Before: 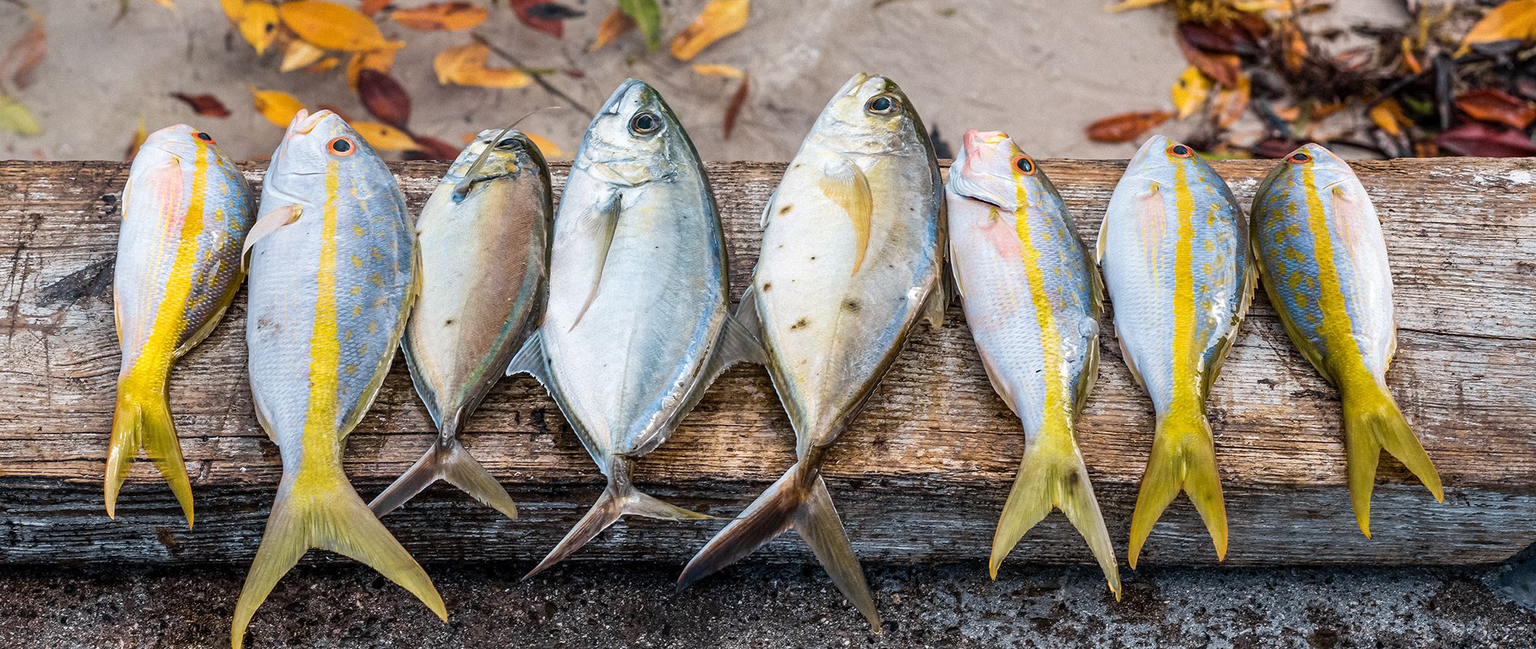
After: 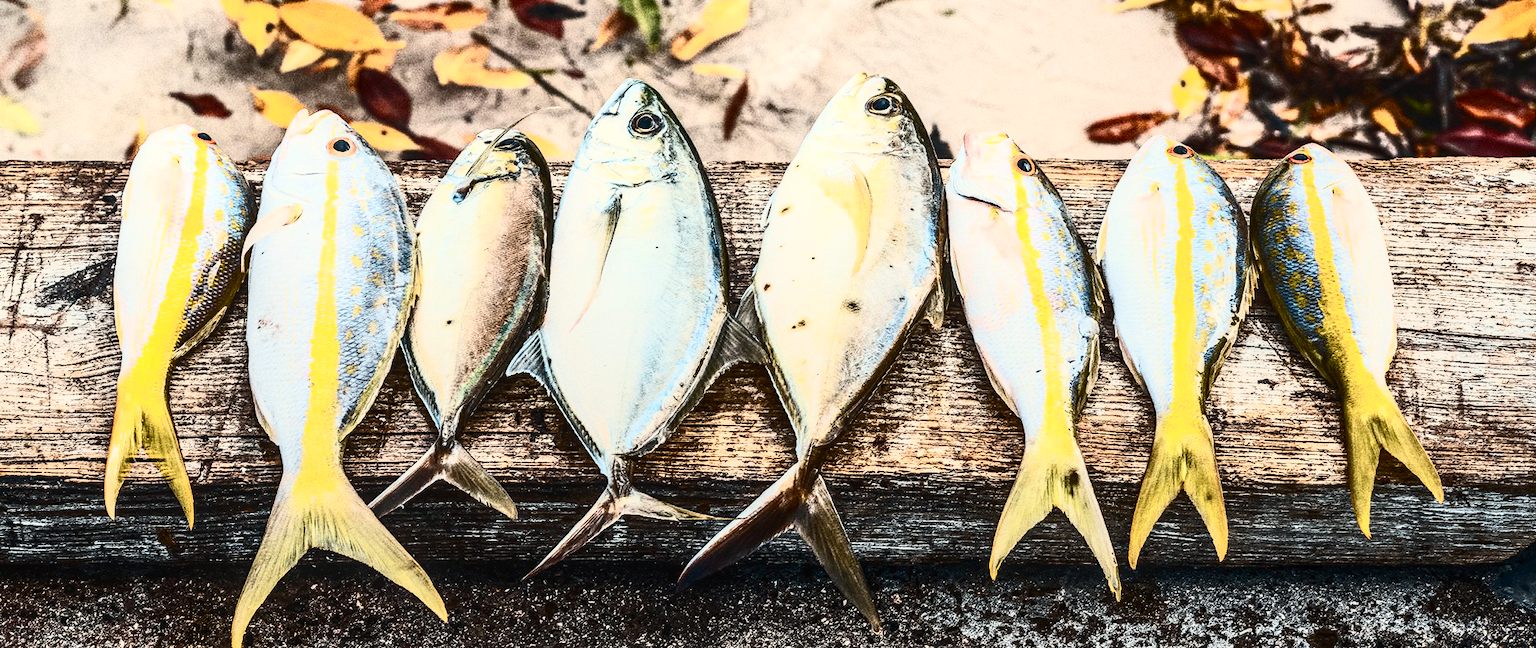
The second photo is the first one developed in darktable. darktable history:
local contrast: on, module defaults
contrast brightness saturation: contrast 0.93, brightness 0.2
white balance: red 1.029, blue 0.92
grain: coarseness 0.09 ISO, strength 40%
